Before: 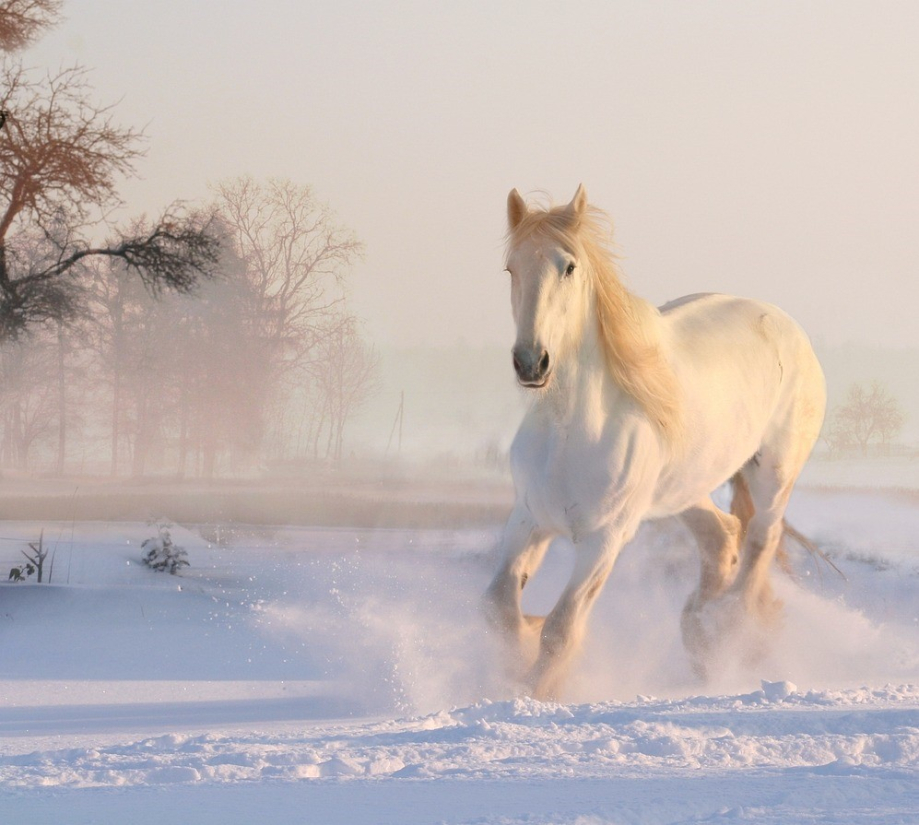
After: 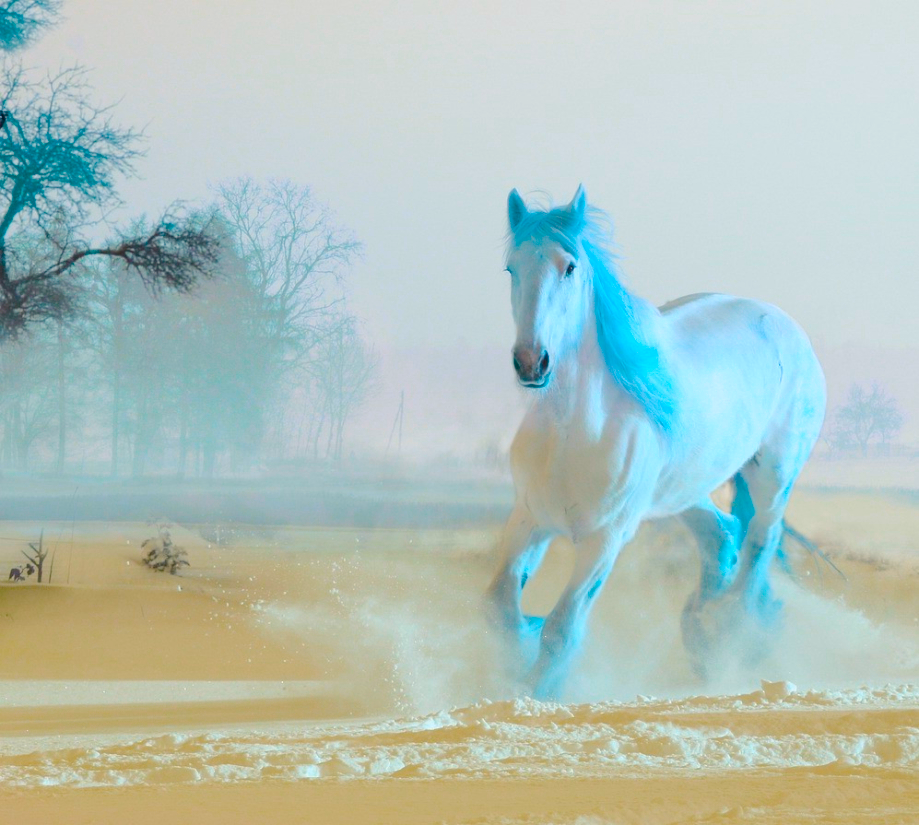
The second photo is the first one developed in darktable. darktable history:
color balance rgb: highlights gain › chroma 2.01%, highlights gain › hue 71.68°, perceptual saturation grading › global saturation 34.873%, perceptual saturation grading › highlights -25.299%, perceptual saturation grading › shadows 24.449%, hue shift 178.8°, perceptual brilliance grading › mid-tones 10.889%, perceptual brilliance grading › shadows 15.632%, global vibrance 49.763%, contrast 0.689%
